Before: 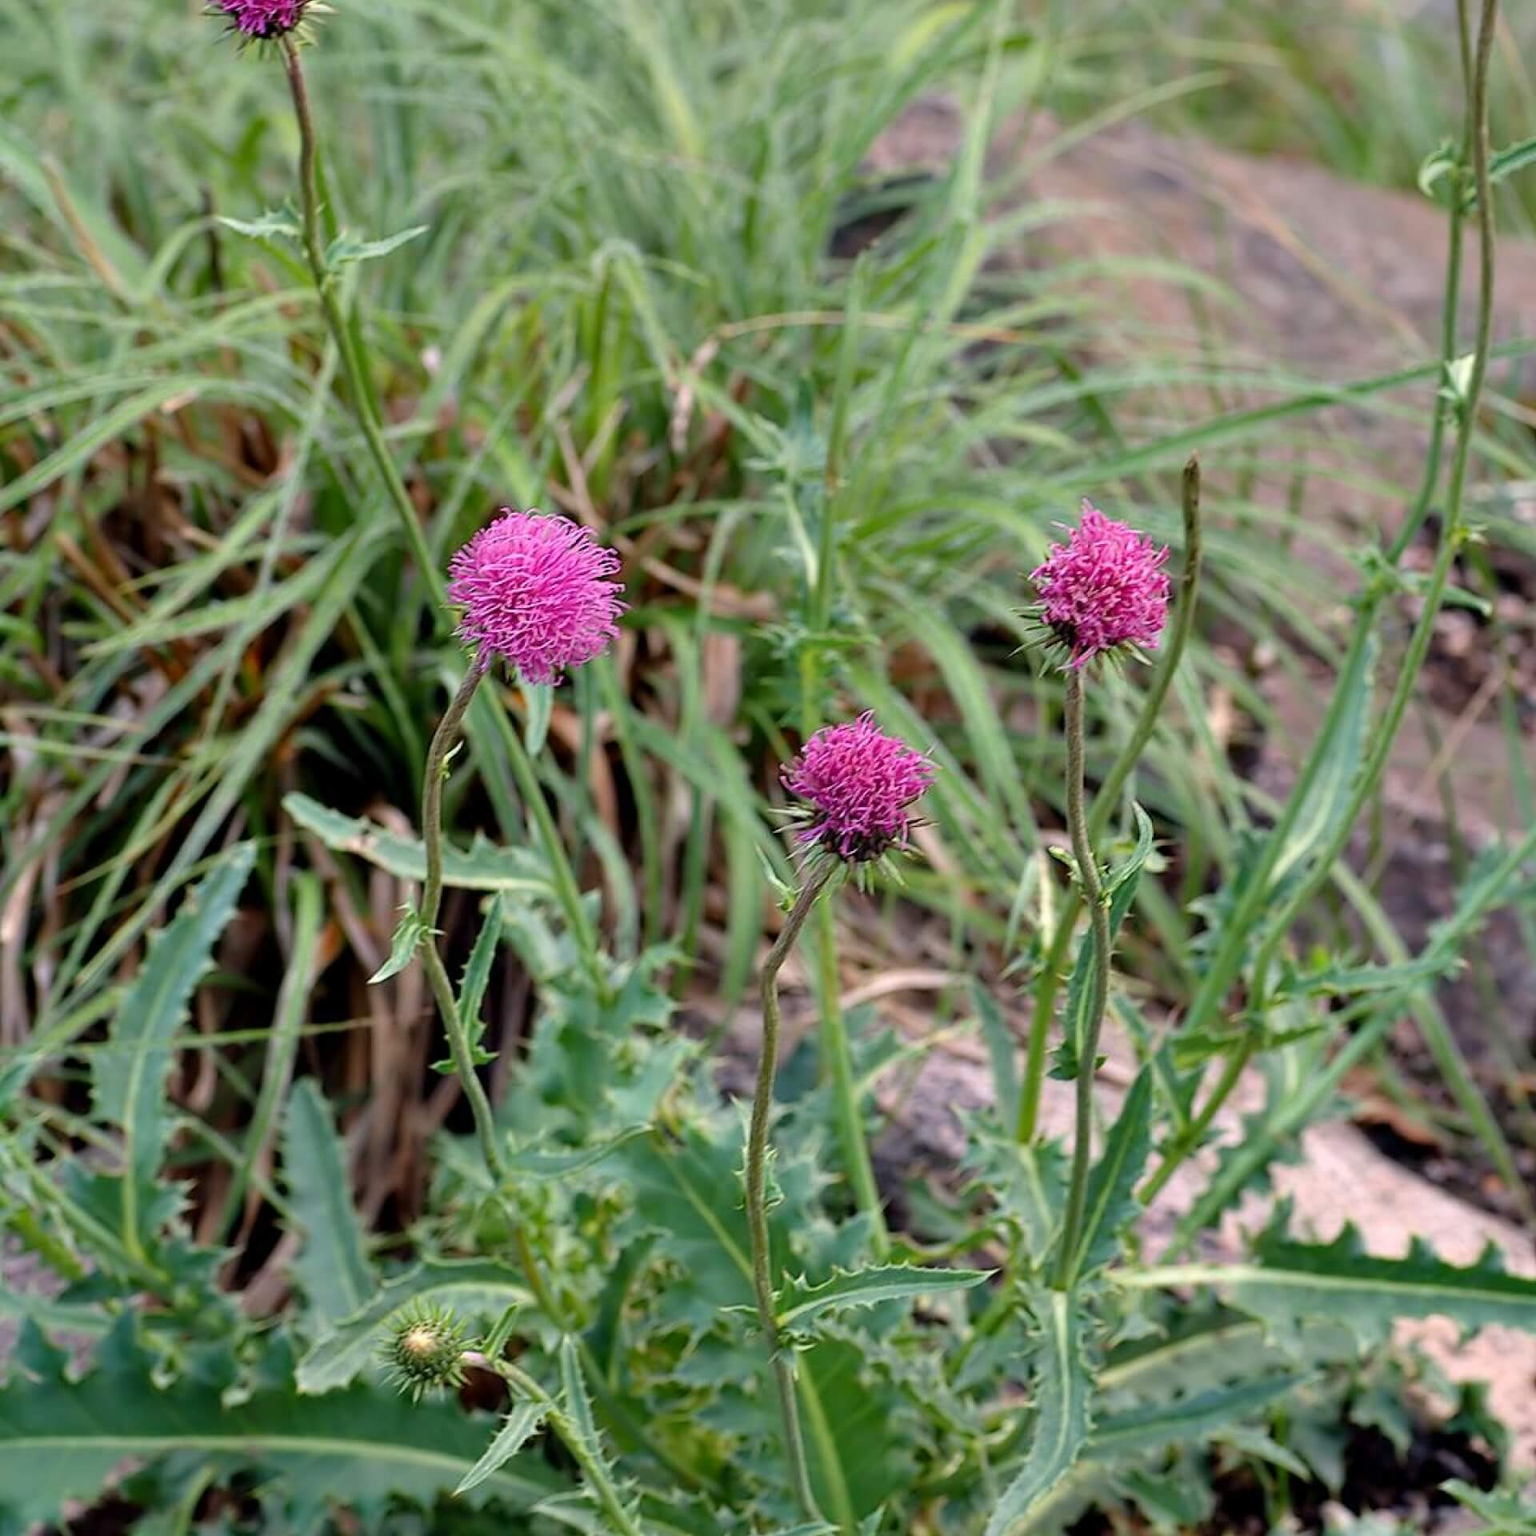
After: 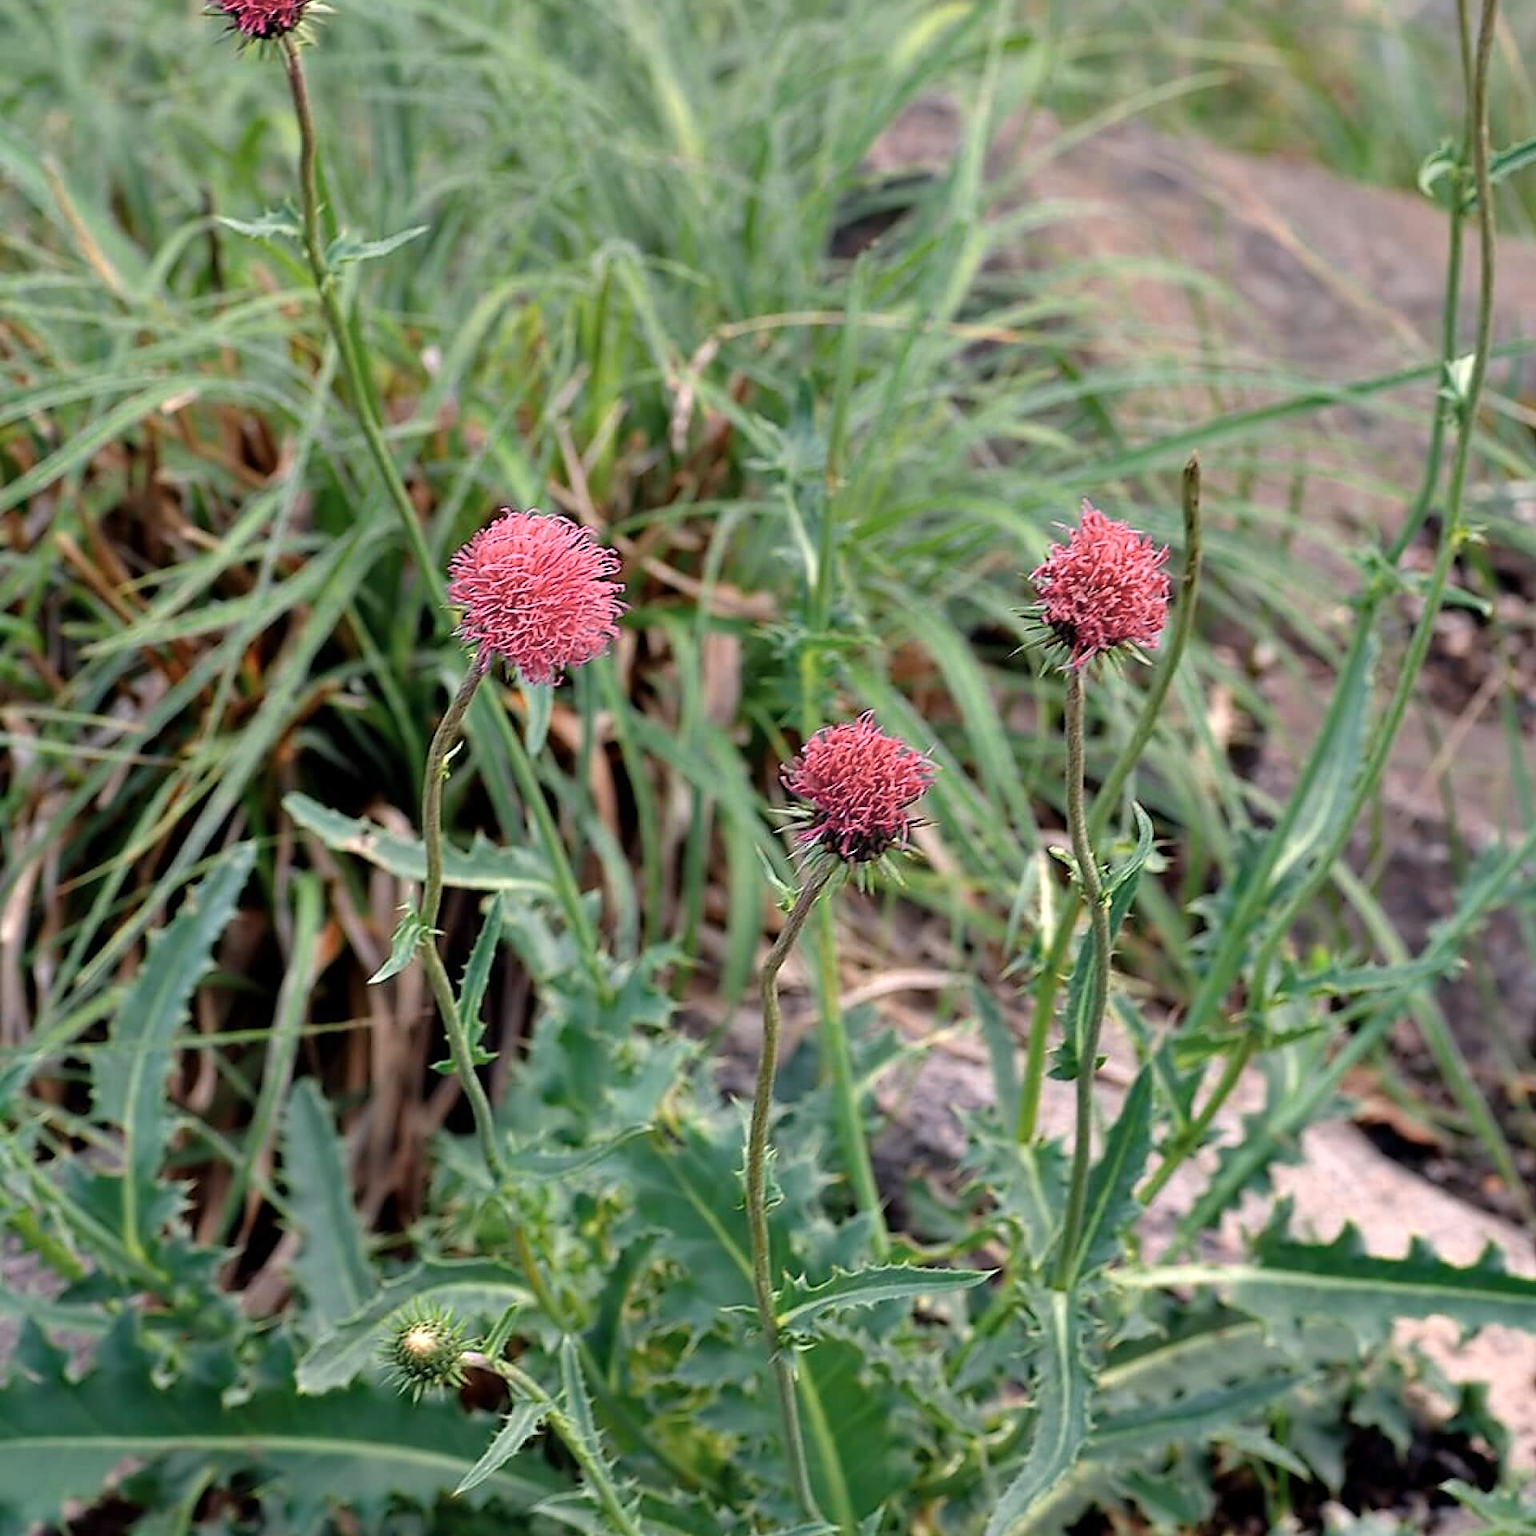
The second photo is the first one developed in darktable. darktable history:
sharpen: radius 1.864, amount 0.398, threshold 1.271
color zones: curves: ch0 [(0.018, 0.548) (0.224, 0.64) (0.425, 0.447) (0.675, 0.575) (0.732, 0.579)]; ch1 [(0.066, 0.487) (0.25, 0.5) (0.404, 0.43) (0.75, 0.421) (0.956, 0.421)]; ch2 [(0.044, 0.561) (0.215, 0.465) (0.399, 0.544) (0.465, 0.548) (0.614, 0.447) (0.724, 0.43) (0.882, 0.623) (0.956, 0.632)]
